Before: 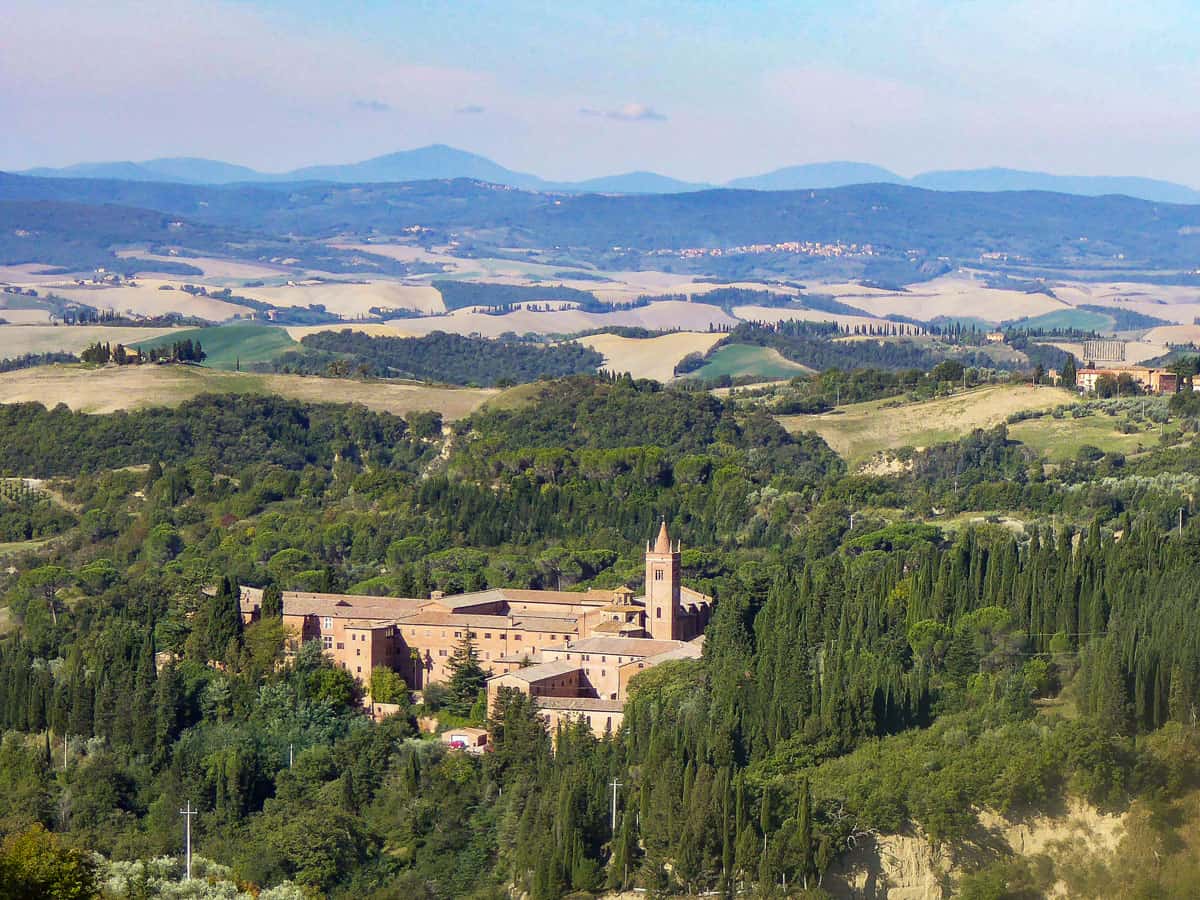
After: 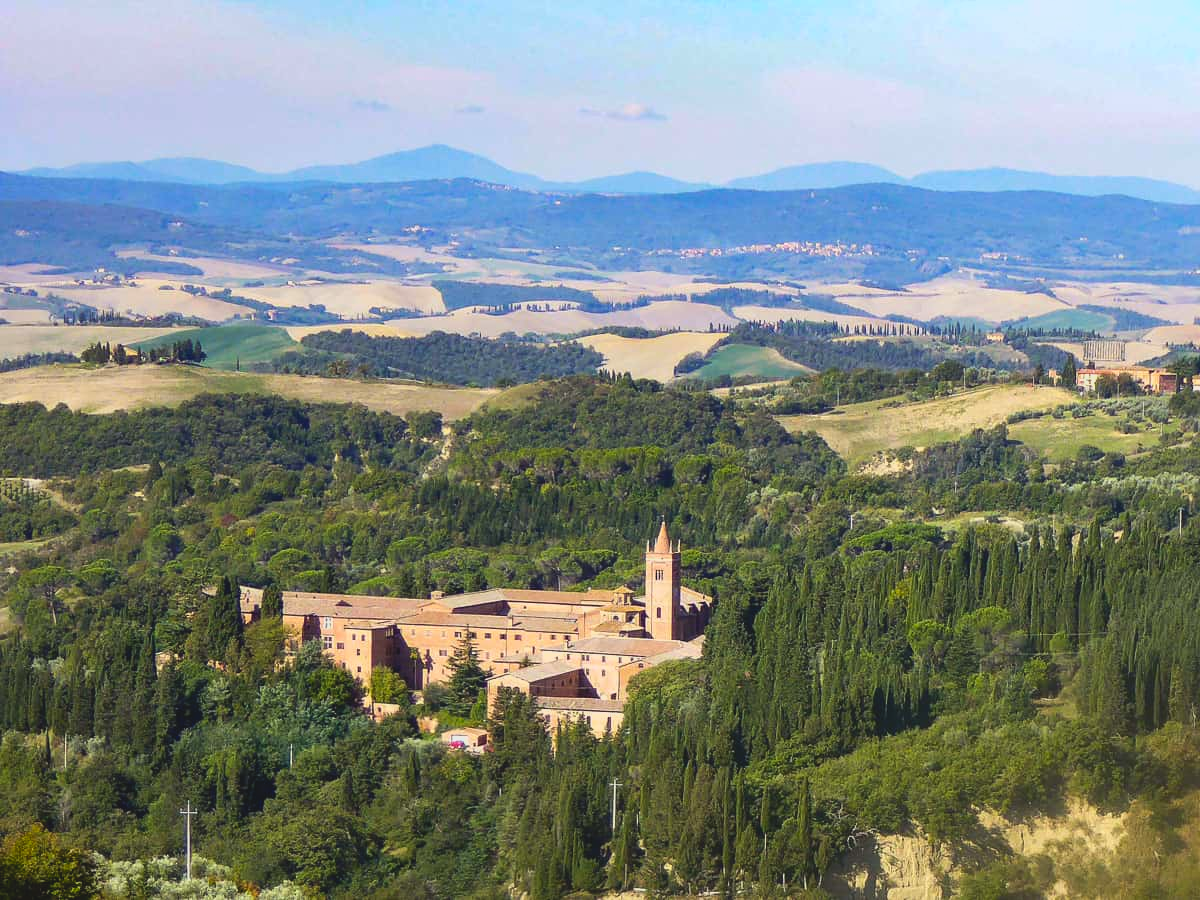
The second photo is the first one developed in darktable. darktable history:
lowpass: radius 0.1, contrast 0.85, saturation 1.1, unbound 0
tone equalizer: -8 EV -0.417 EV, -7 EV -0.389 EV, -6 EV -0.333 EV, -5 EV -0.222 EV, -3 EV 0.222 EV, -2 EV 0.333 EV, -1 EV 0.389 EV, +0 EV 0.417 EV, edges refinement/feathering 500, mask exposure compensation -1.57 EV, preserve details no
